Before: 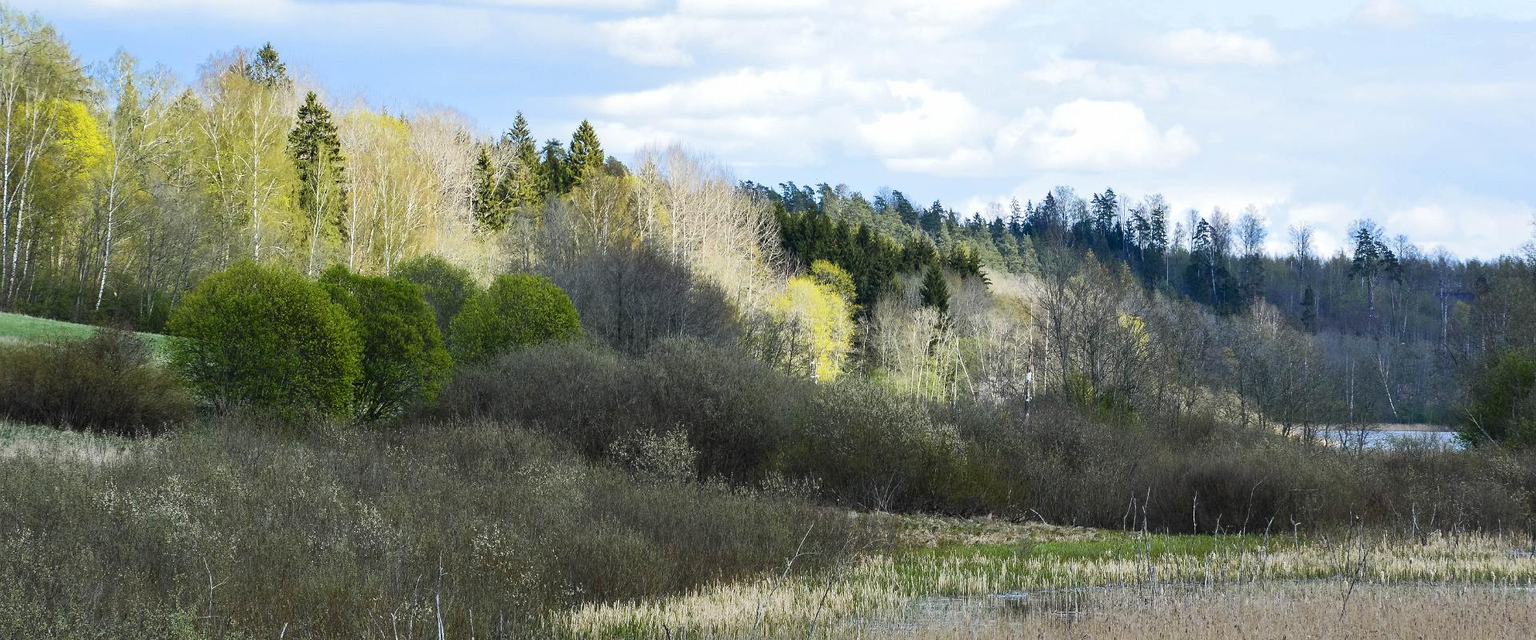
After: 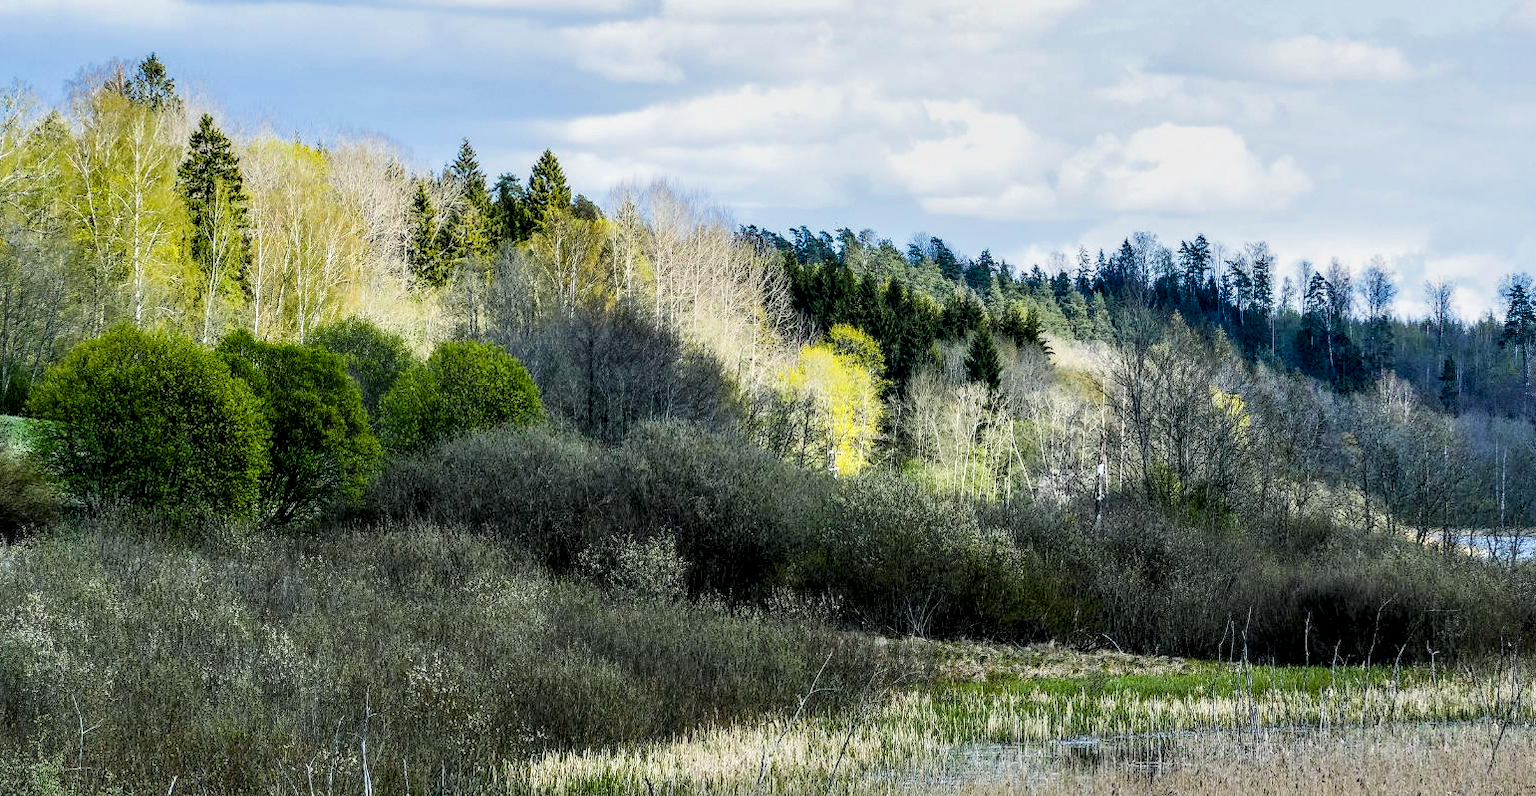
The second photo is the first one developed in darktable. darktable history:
local contrast: highlights 60%, shadows 59%, detail 160%
crop and rotate: left 9.508%, right 10.191%
filmic rgb: black relative exposure -8.15 EV, white relative exposure 3.77 EV, threshold 2.96 EV, hardness 4.43, enable highlight reconstruction true
color balance rgb: power › chroma 0.503%, power › hue 215.37°, perceptual saturation grading › global saturation 19.7%, perceptual brilliance grading › global brilliance 3.377%, global vibrance 20%
contrast equalizer: octaves 7, y [[0.439, 0.44, 0.442, 0.457, 0.493, 0.498], [0.5 ×6], [0.5 ×6], [0 ×6], [0 ×6]], mix -0.287
